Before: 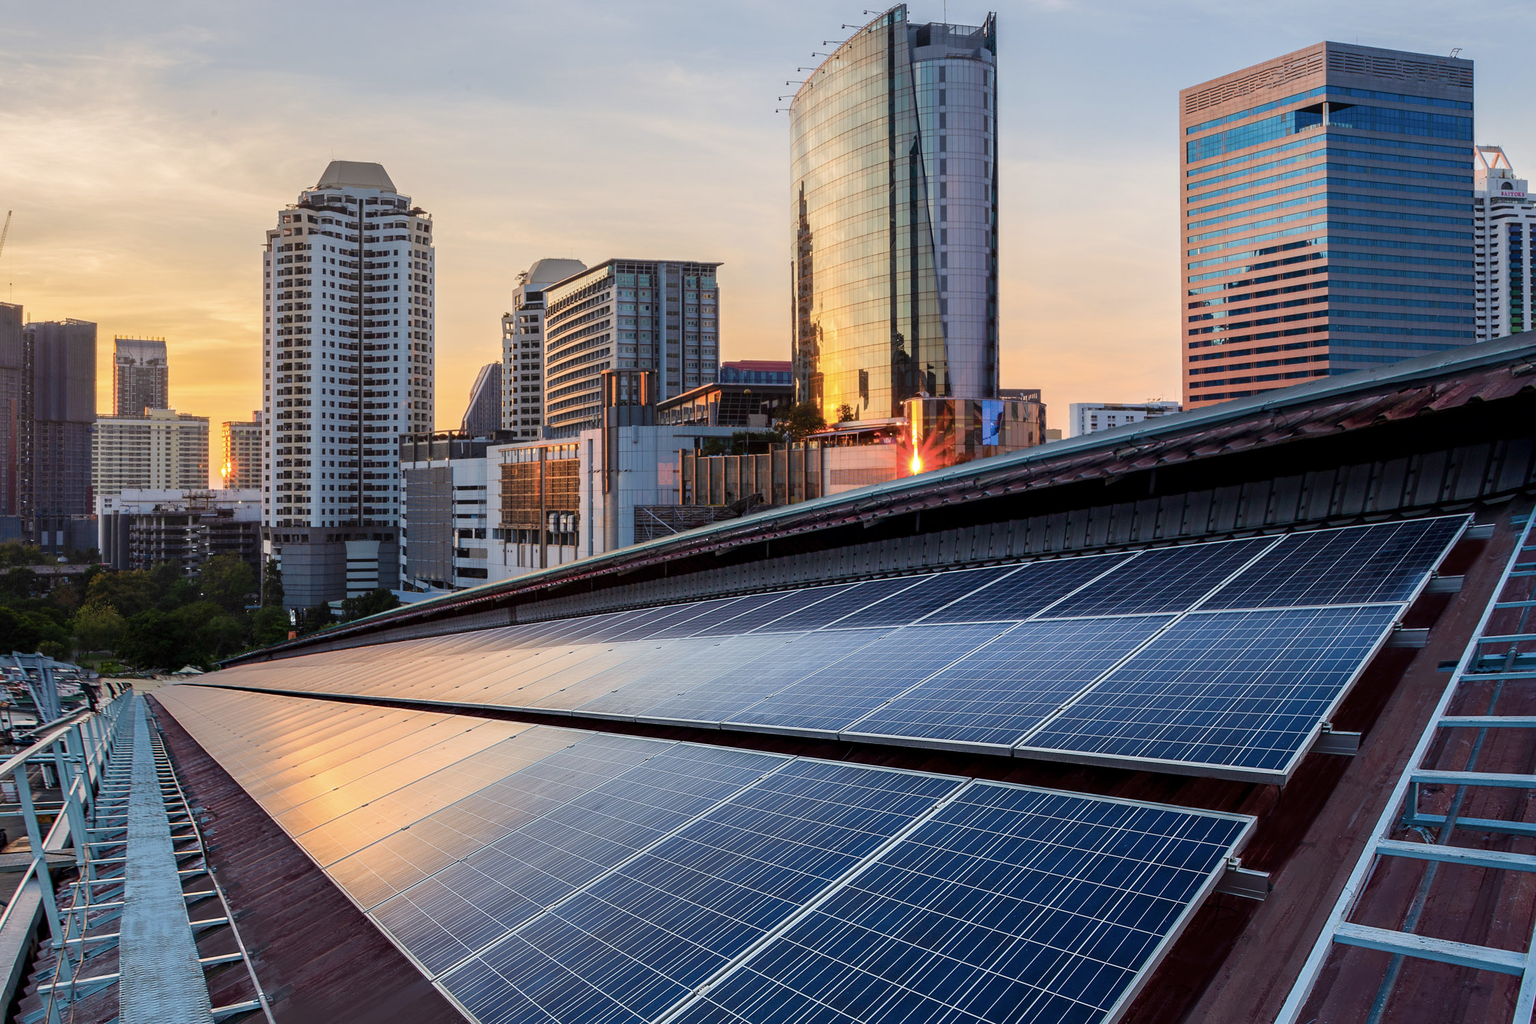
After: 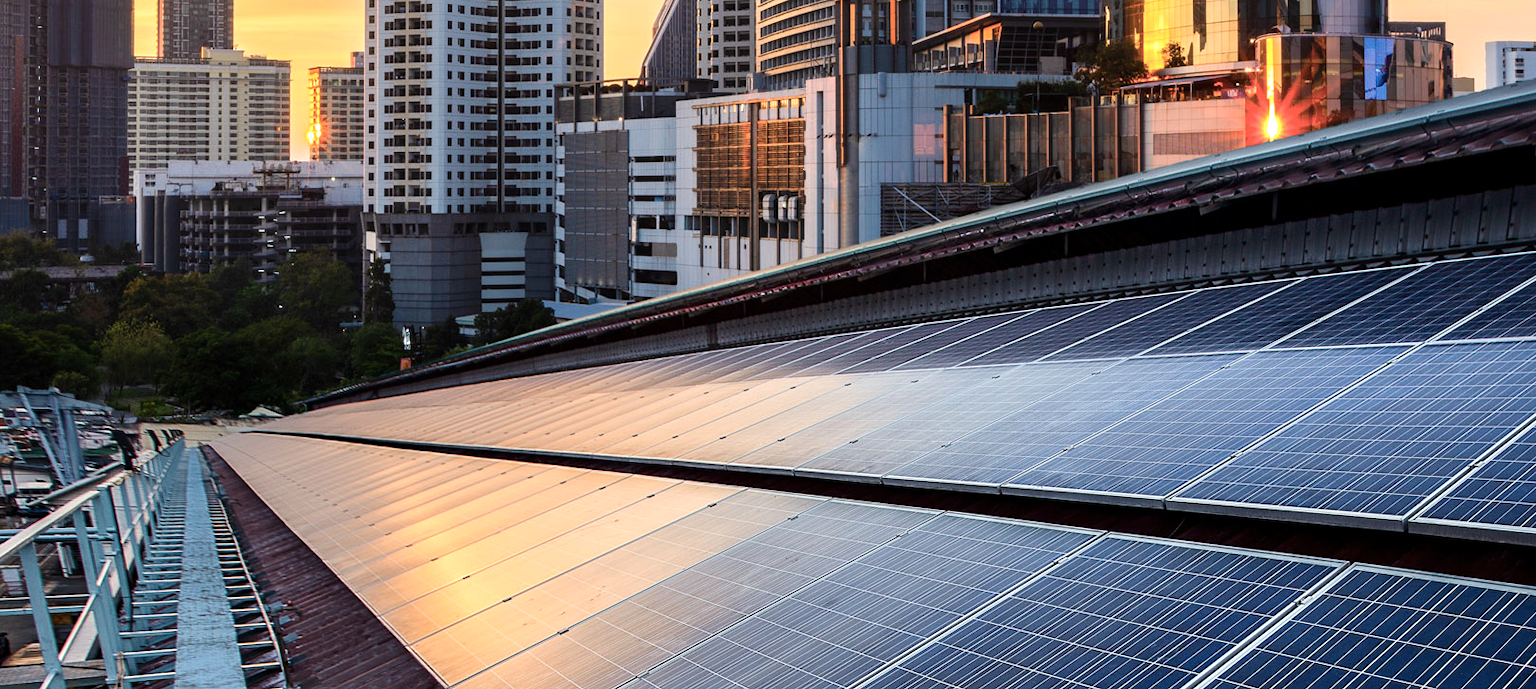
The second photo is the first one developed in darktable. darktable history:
tone equalizer: -8 EV -0.417 EV, -7 EV -0.389 EV, -6 EV -0.333 EV, -5 EV -0.222 EV, -3 EV 0.222 EV, -2 EV 0.333 EV, -1 EV 0.389 EV, +0 EV 0.417 EV, edges refinement/feathering 500, mask exposure compensation -1.57 EV, preserve details no
crop: top 36.498%, right 27.964%, bottom 14.995%
rotate and perspective: automatic cropping original format, crop left 0, crop top 0
